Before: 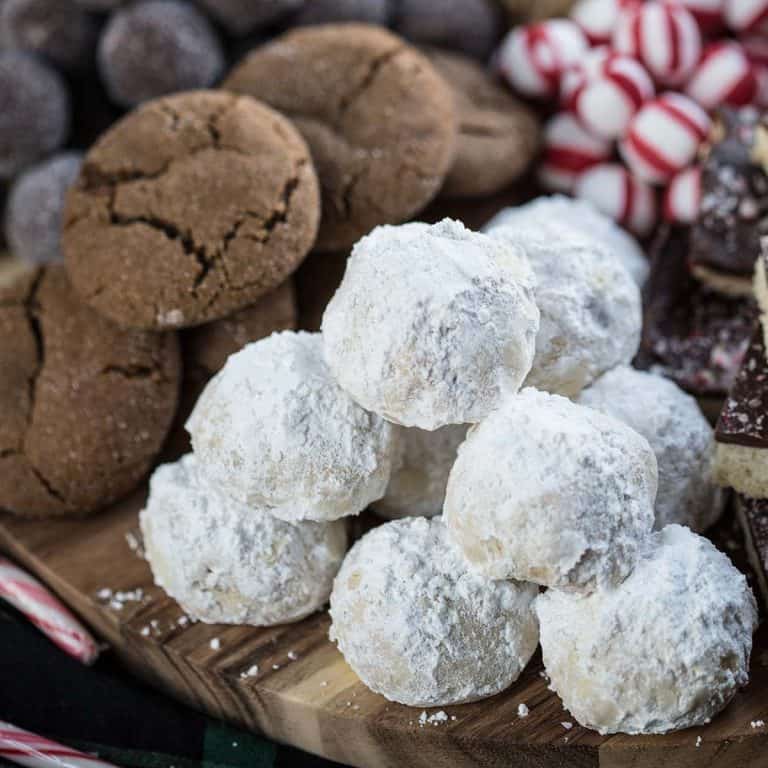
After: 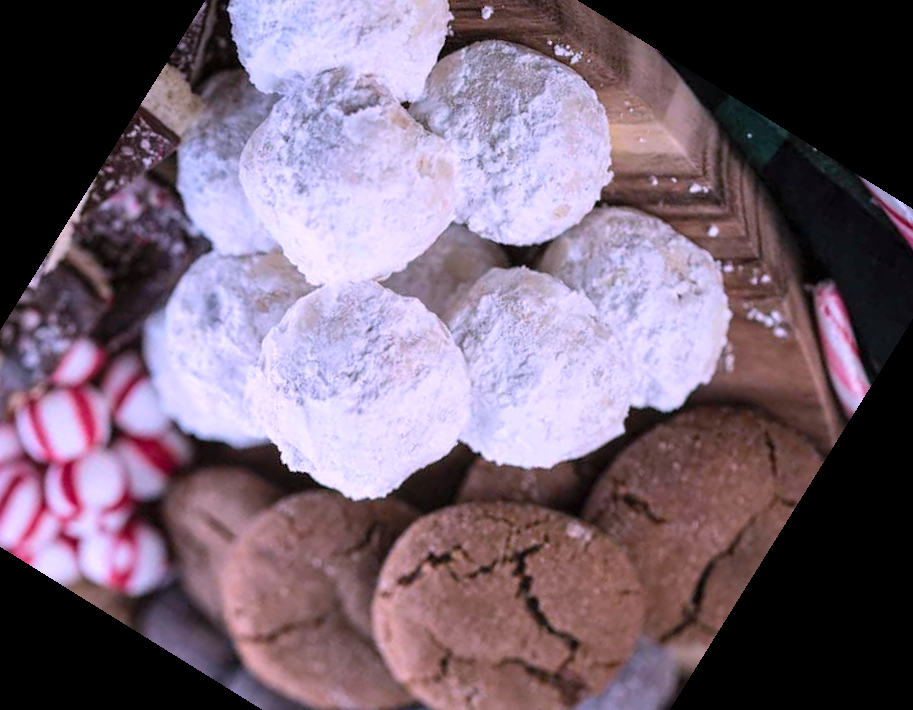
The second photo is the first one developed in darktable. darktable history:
crop and rotate: angle 148.12°, left 9.097%, top 15.684%, right 4.506%, bottom 17.123%
contrast brightness saturation: brightness 0.086, saturation 0.195
color correction: highlights a* 15.09, highlights b* -24.55
